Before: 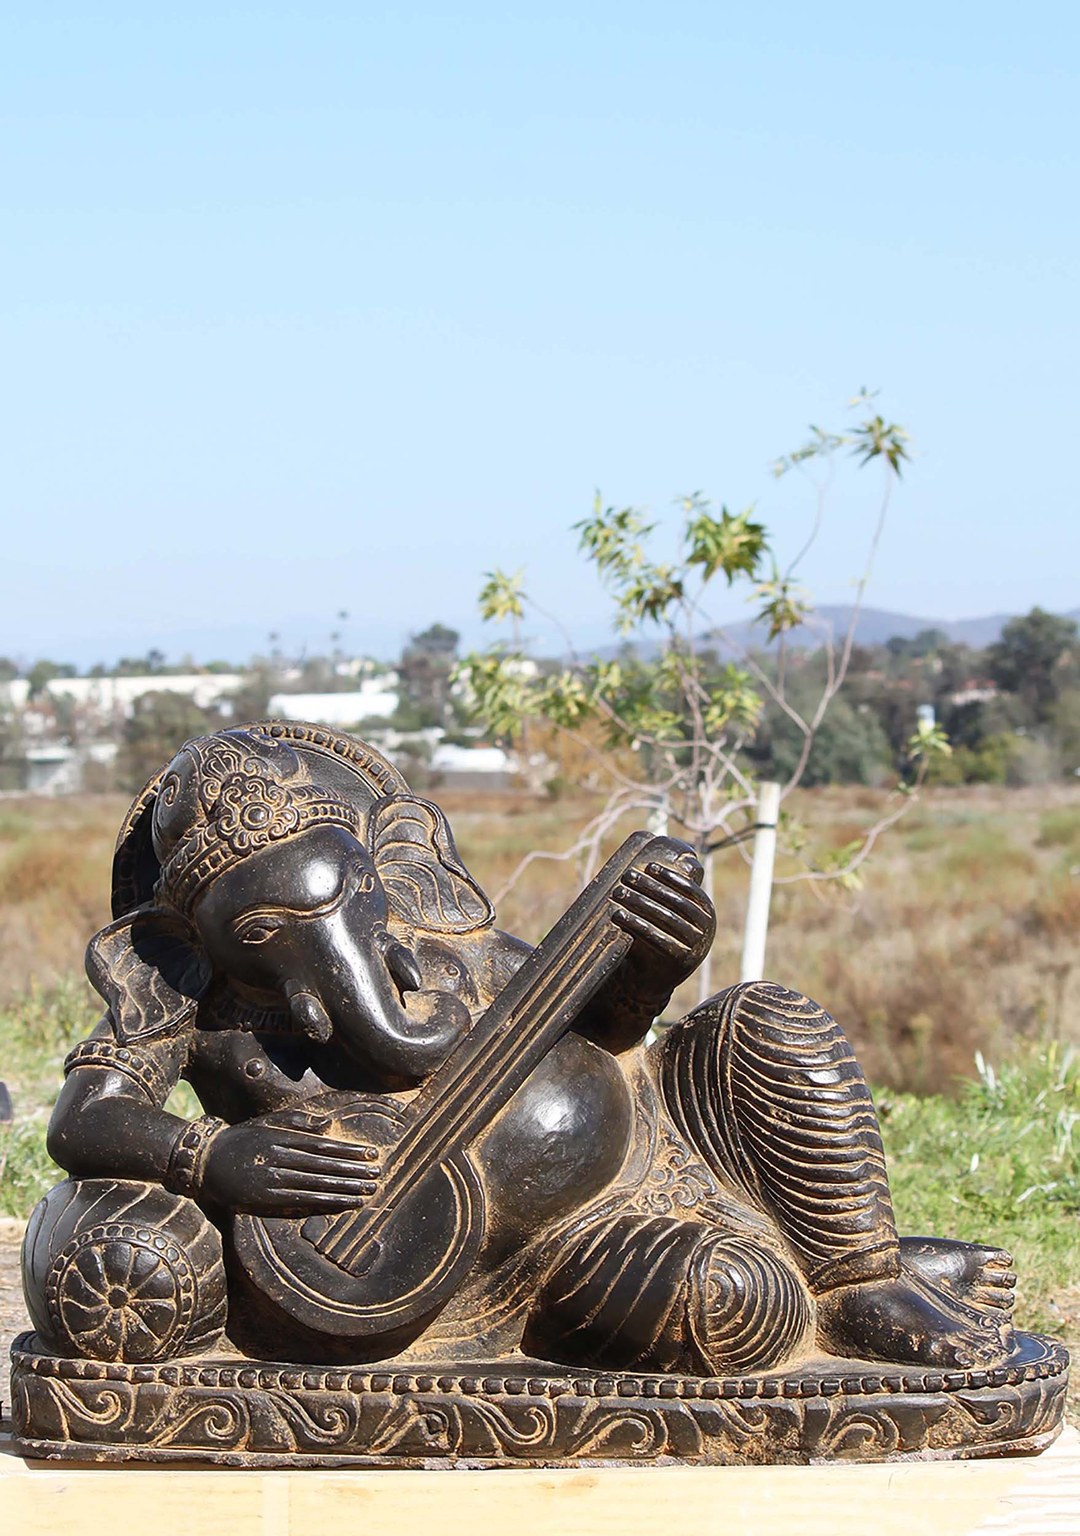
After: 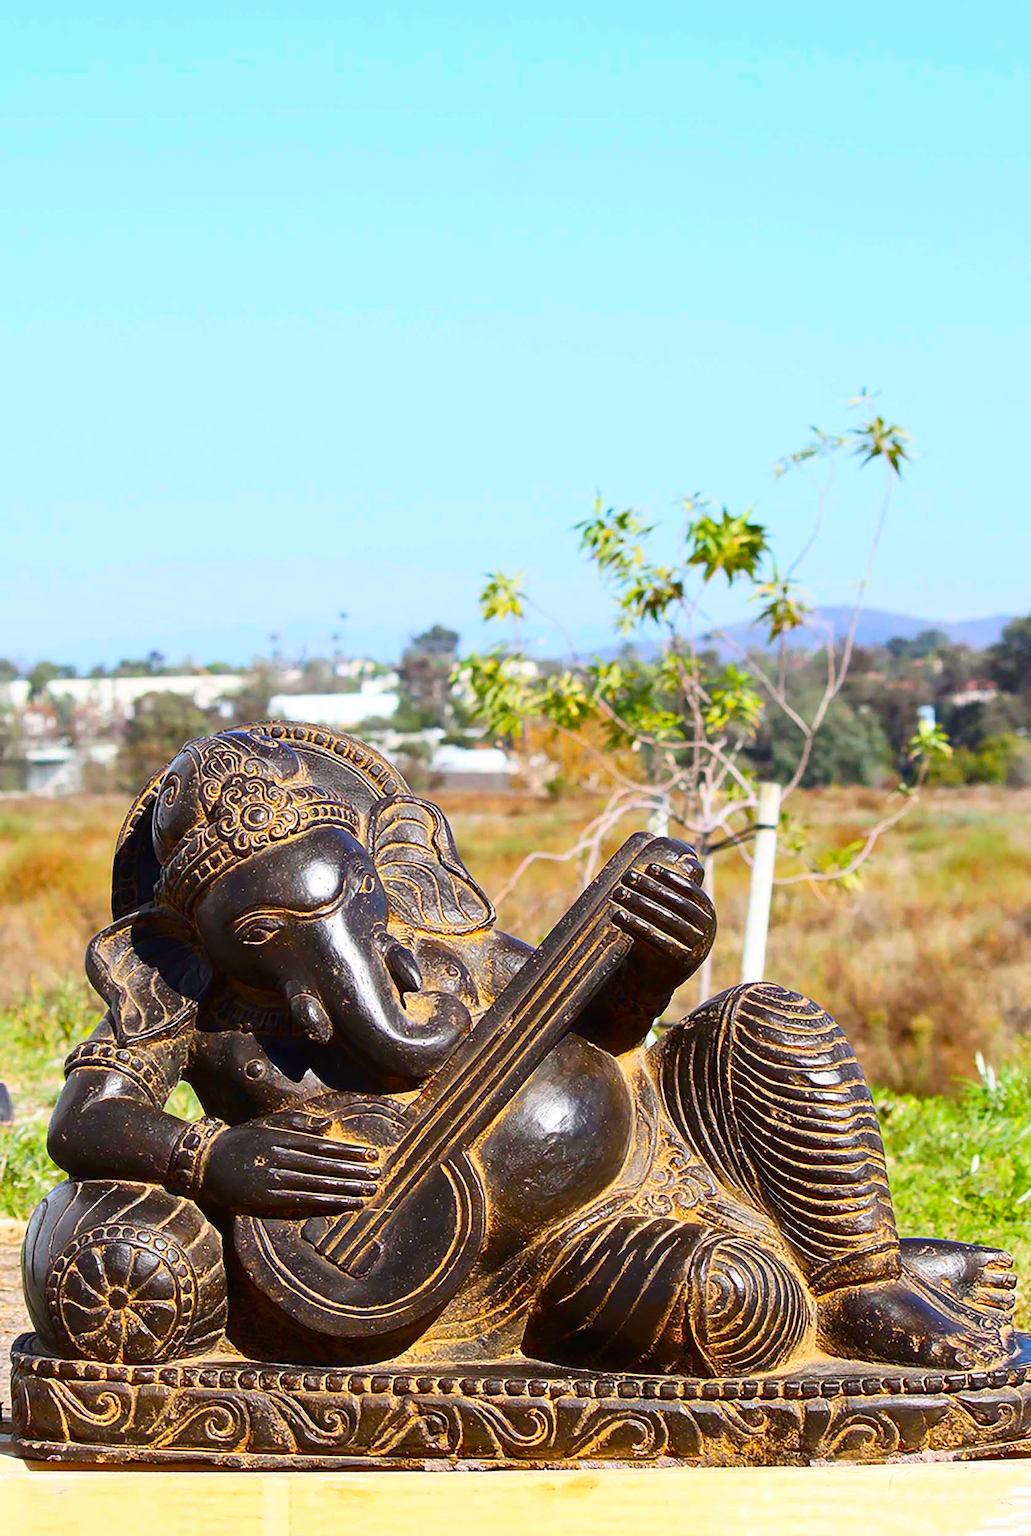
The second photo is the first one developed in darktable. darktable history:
crop: right 4.49%, bottom 0.047%
color balance rgb: shadows lift › chroma 1.011%, shadows lift › hue 28.97°, linear chroma grading › global chroma 14.731%, perceptual saturation grading › global saturation 25.104%, global vibrance 15.088%
contrast brightness saturation: contrast 0.177, saturation 0.3
